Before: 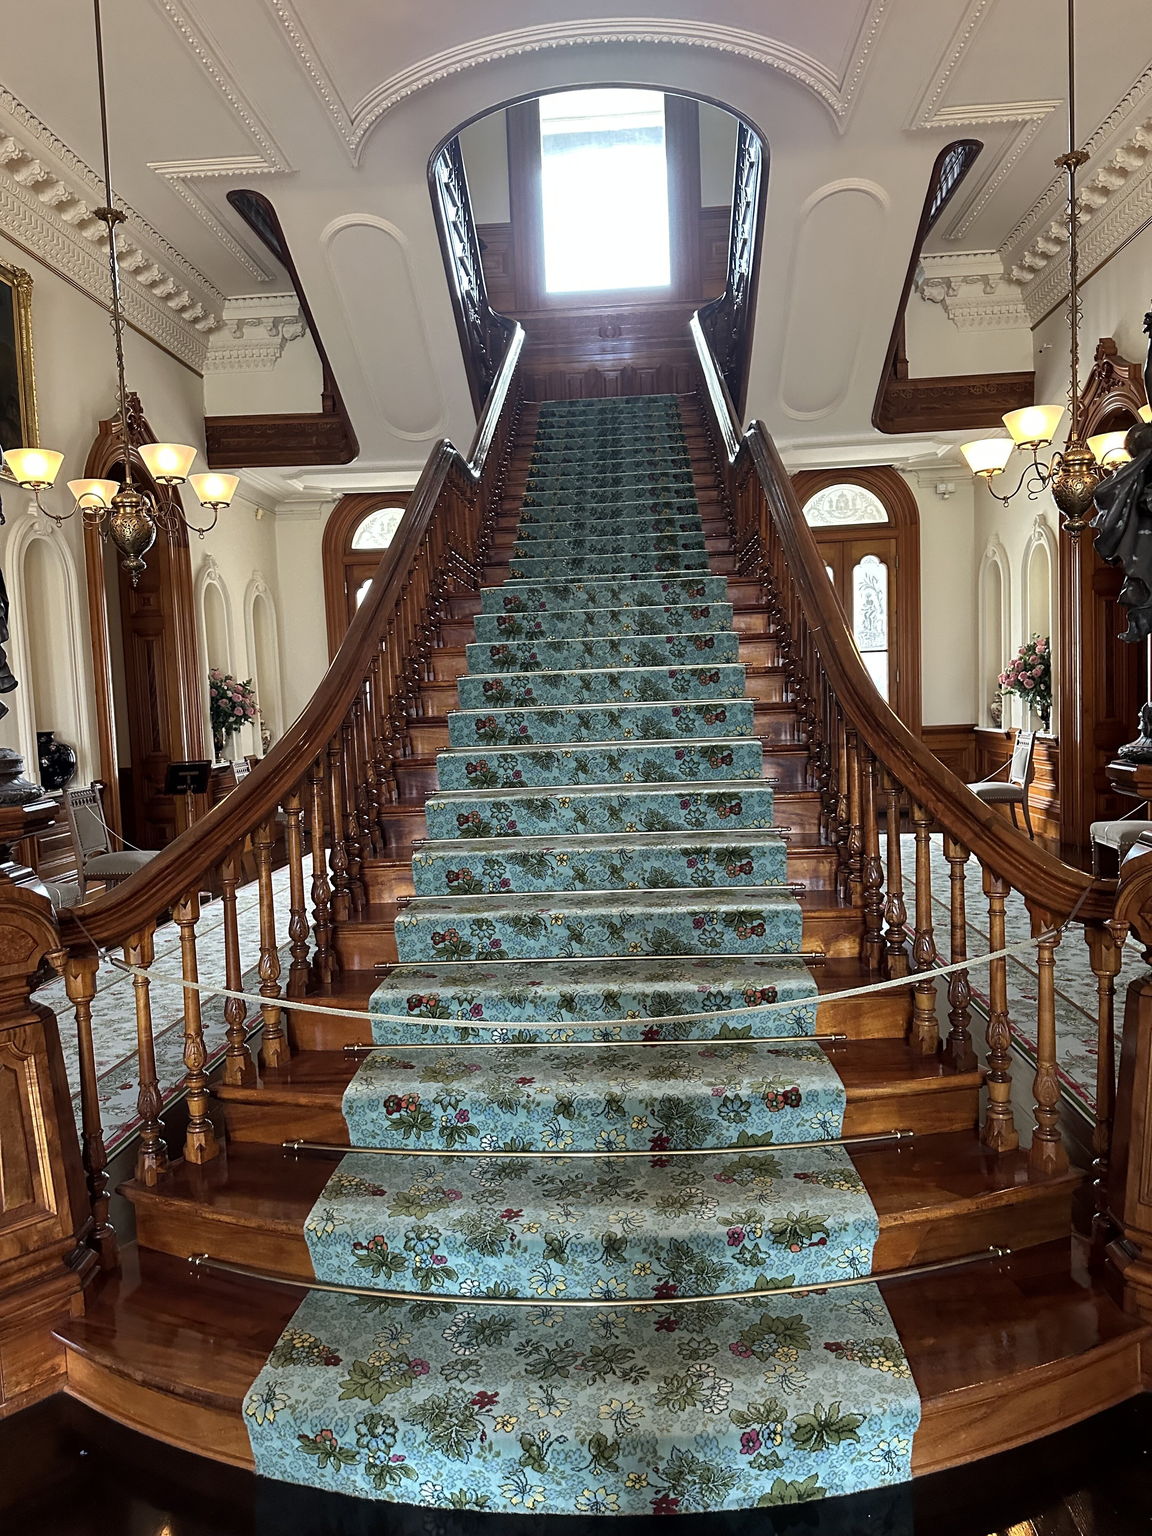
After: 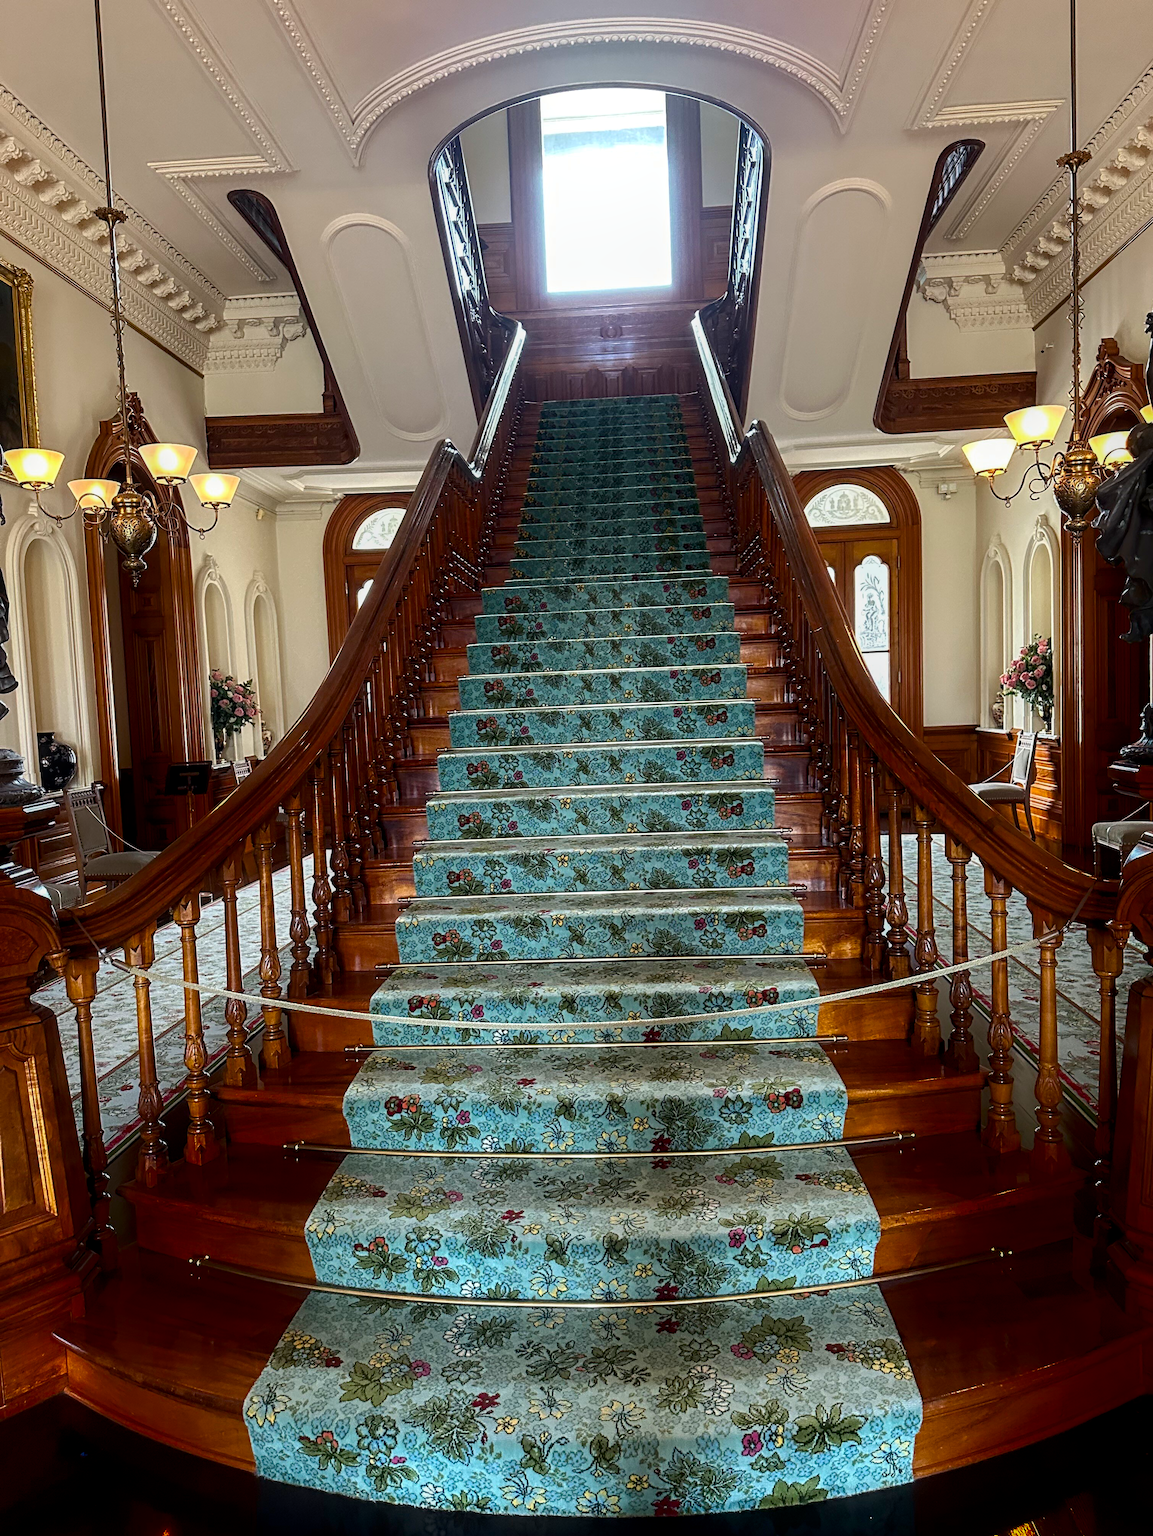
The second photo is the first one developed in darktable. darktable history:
shadows and highlights: shadows -70, highlights 35, soften with gaussian
crop: top 0.05%, bottom 0.098%
color balance rgb: linear chroma grading › shadows -8%, linear chroma grading › global chroma 10%, perceptual saturation grading › global saturation 2%, perceptual saturation grading › highlights -2%, perceptual saturation grading › mid-tones 4%, perceptual saturation grading › shadows 8%, perceptual brilliance grading › global brilliance 2%, perceptual brilliance grading › highlights -4%, global vibrance 16%, saturation formula JzAzBz (2021)
local contrast: on, module defaults
